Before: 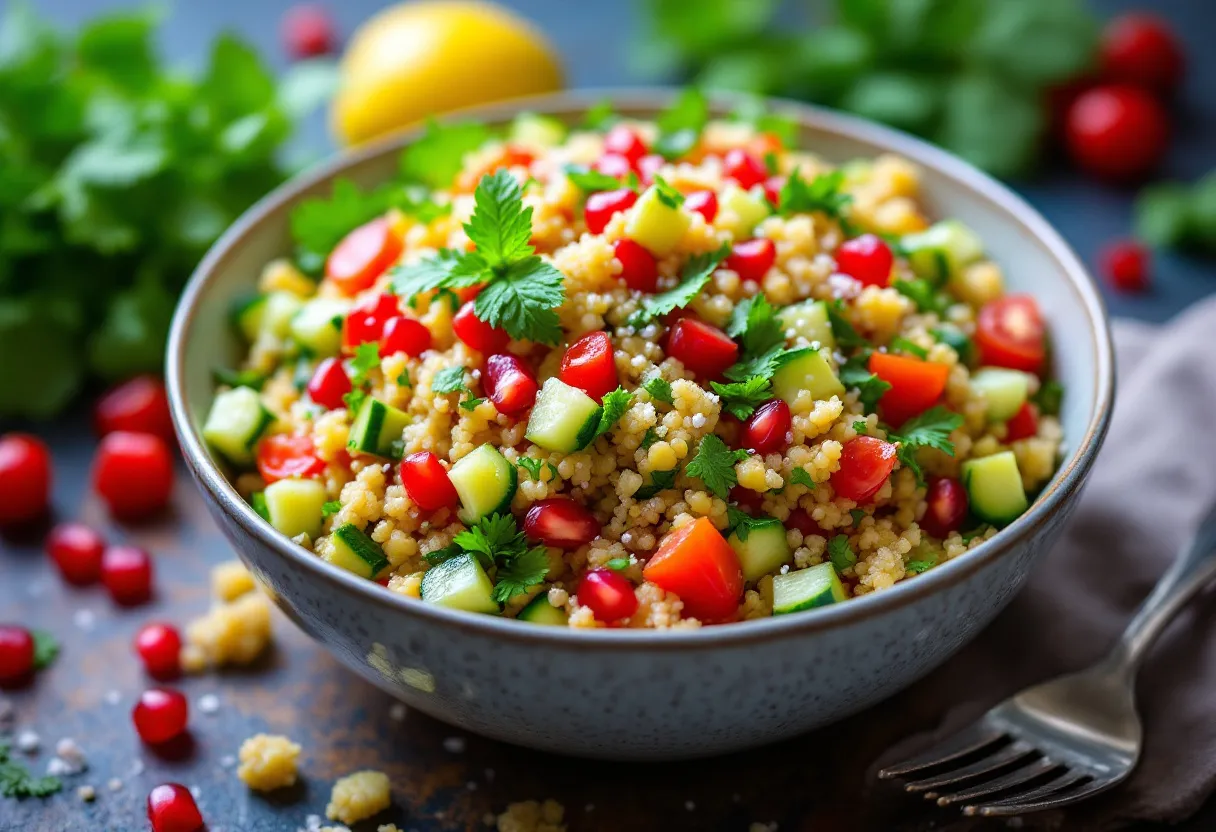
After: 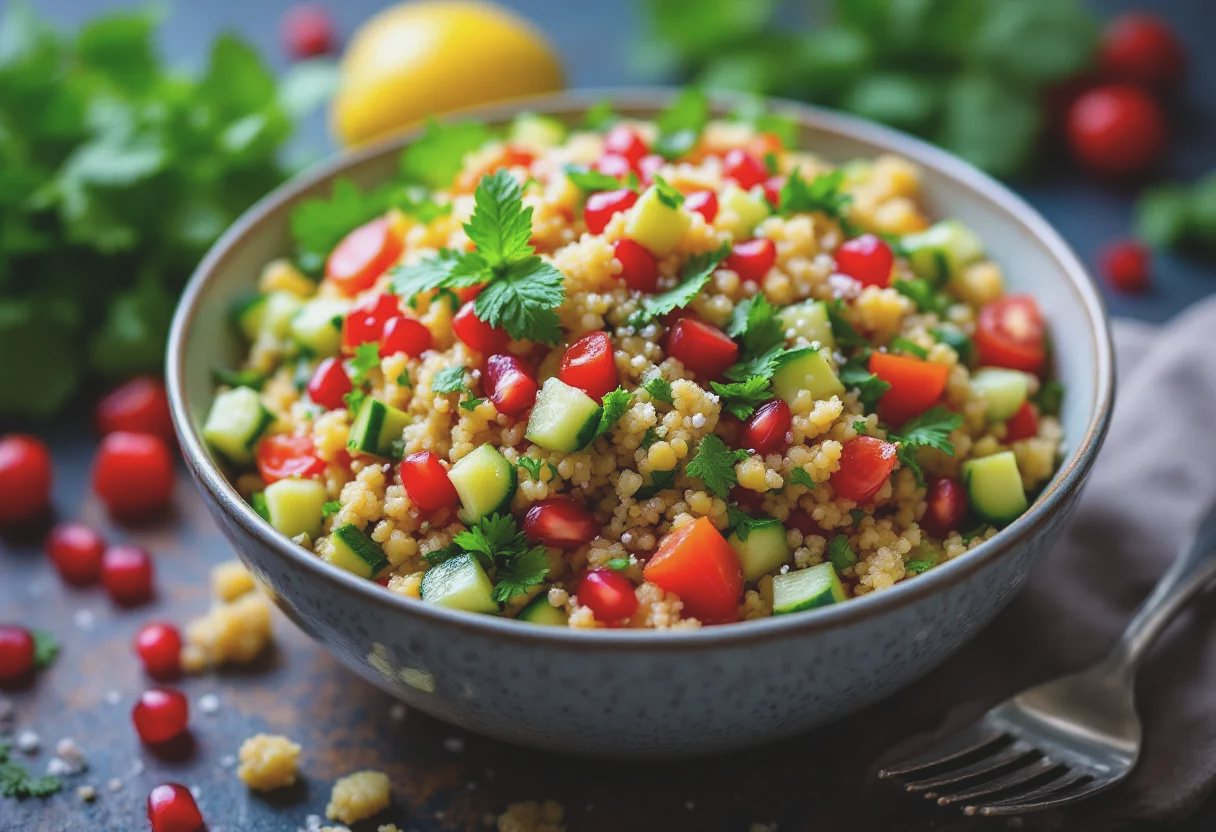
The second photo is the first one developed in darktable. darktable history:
exposure: black level correction -0.013, exposure -0.188 EV, compensate highlight preservation false
contrast brightness saturation: saturation -0.06
